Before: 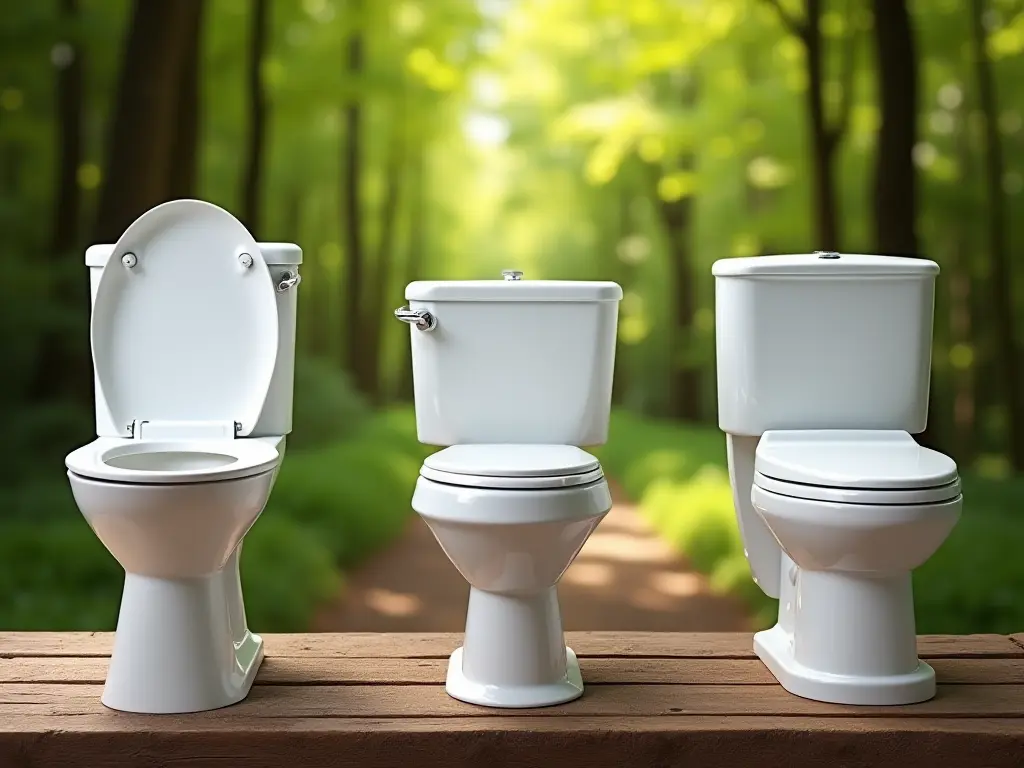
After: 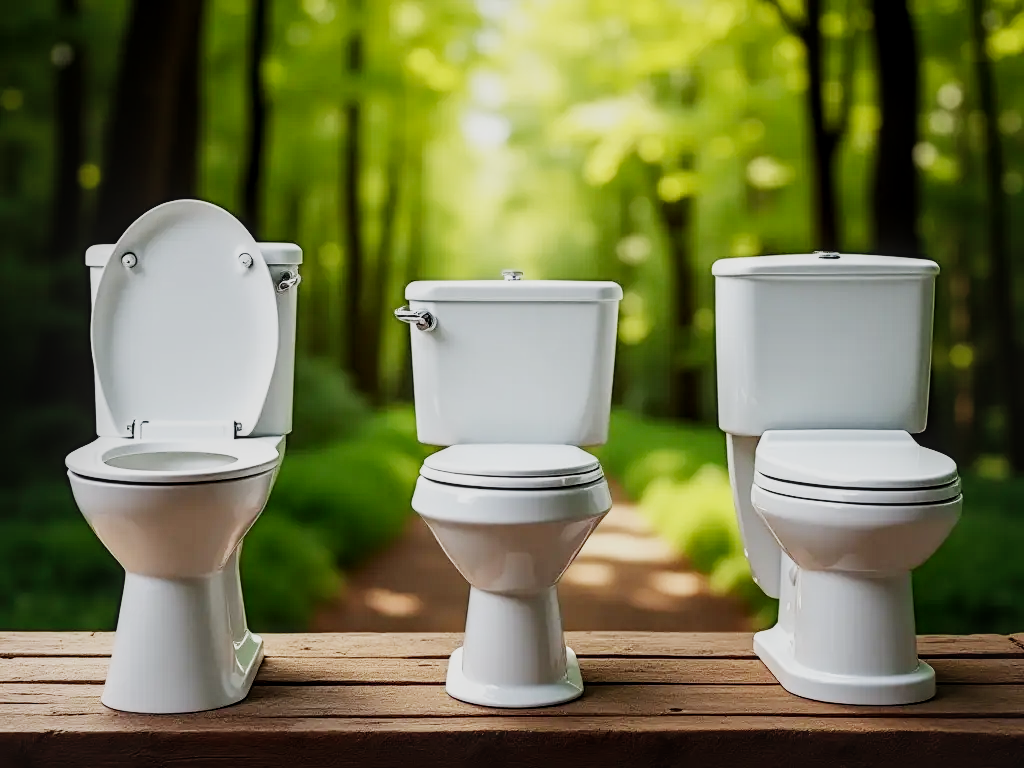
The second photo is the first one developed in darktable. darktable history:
sigmoid: contrast 1.69, skew -0.23, preserve hue 0%, red attenuation 0.1, red rotation 0.035, green attenuation 0.1, green rotation -0.017, blue attenuation 0.15, blue rotation -0.052, base primaries Rec2020
local contrast: on, module defaults
